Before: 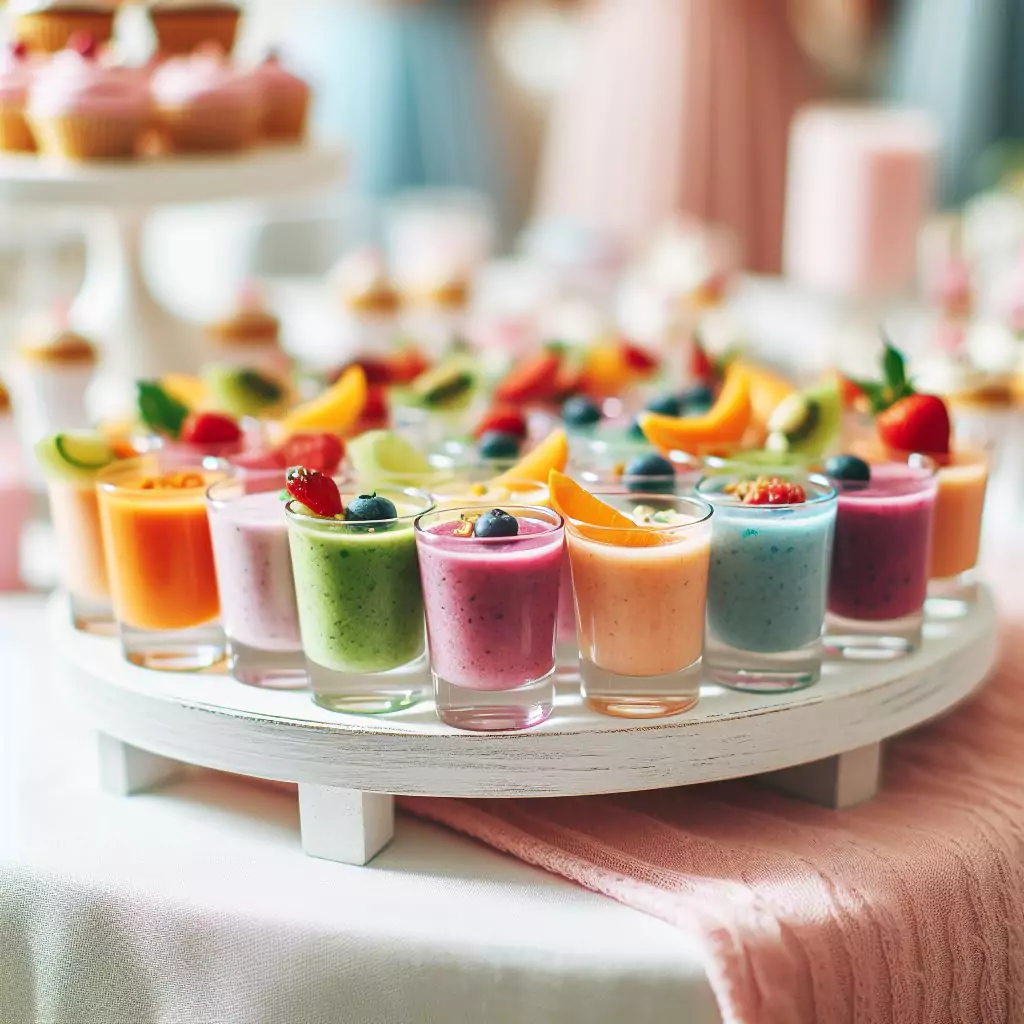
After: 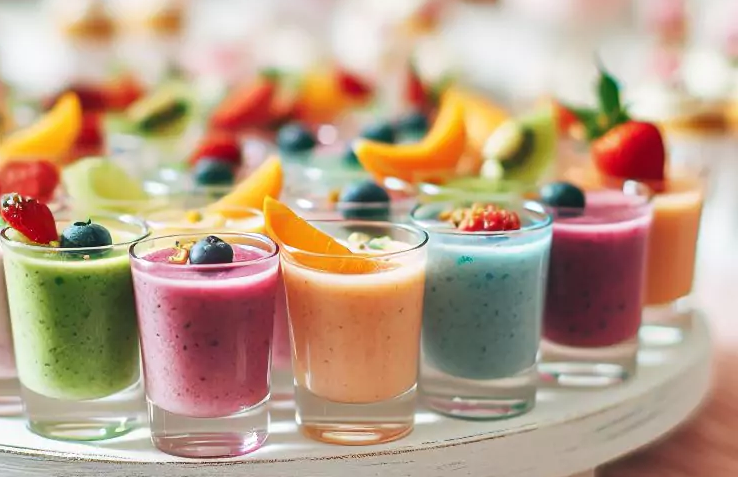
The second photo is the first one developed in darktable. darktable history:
crop and rotate: left 27.909%, top 26.729%, bottom 26.68%
